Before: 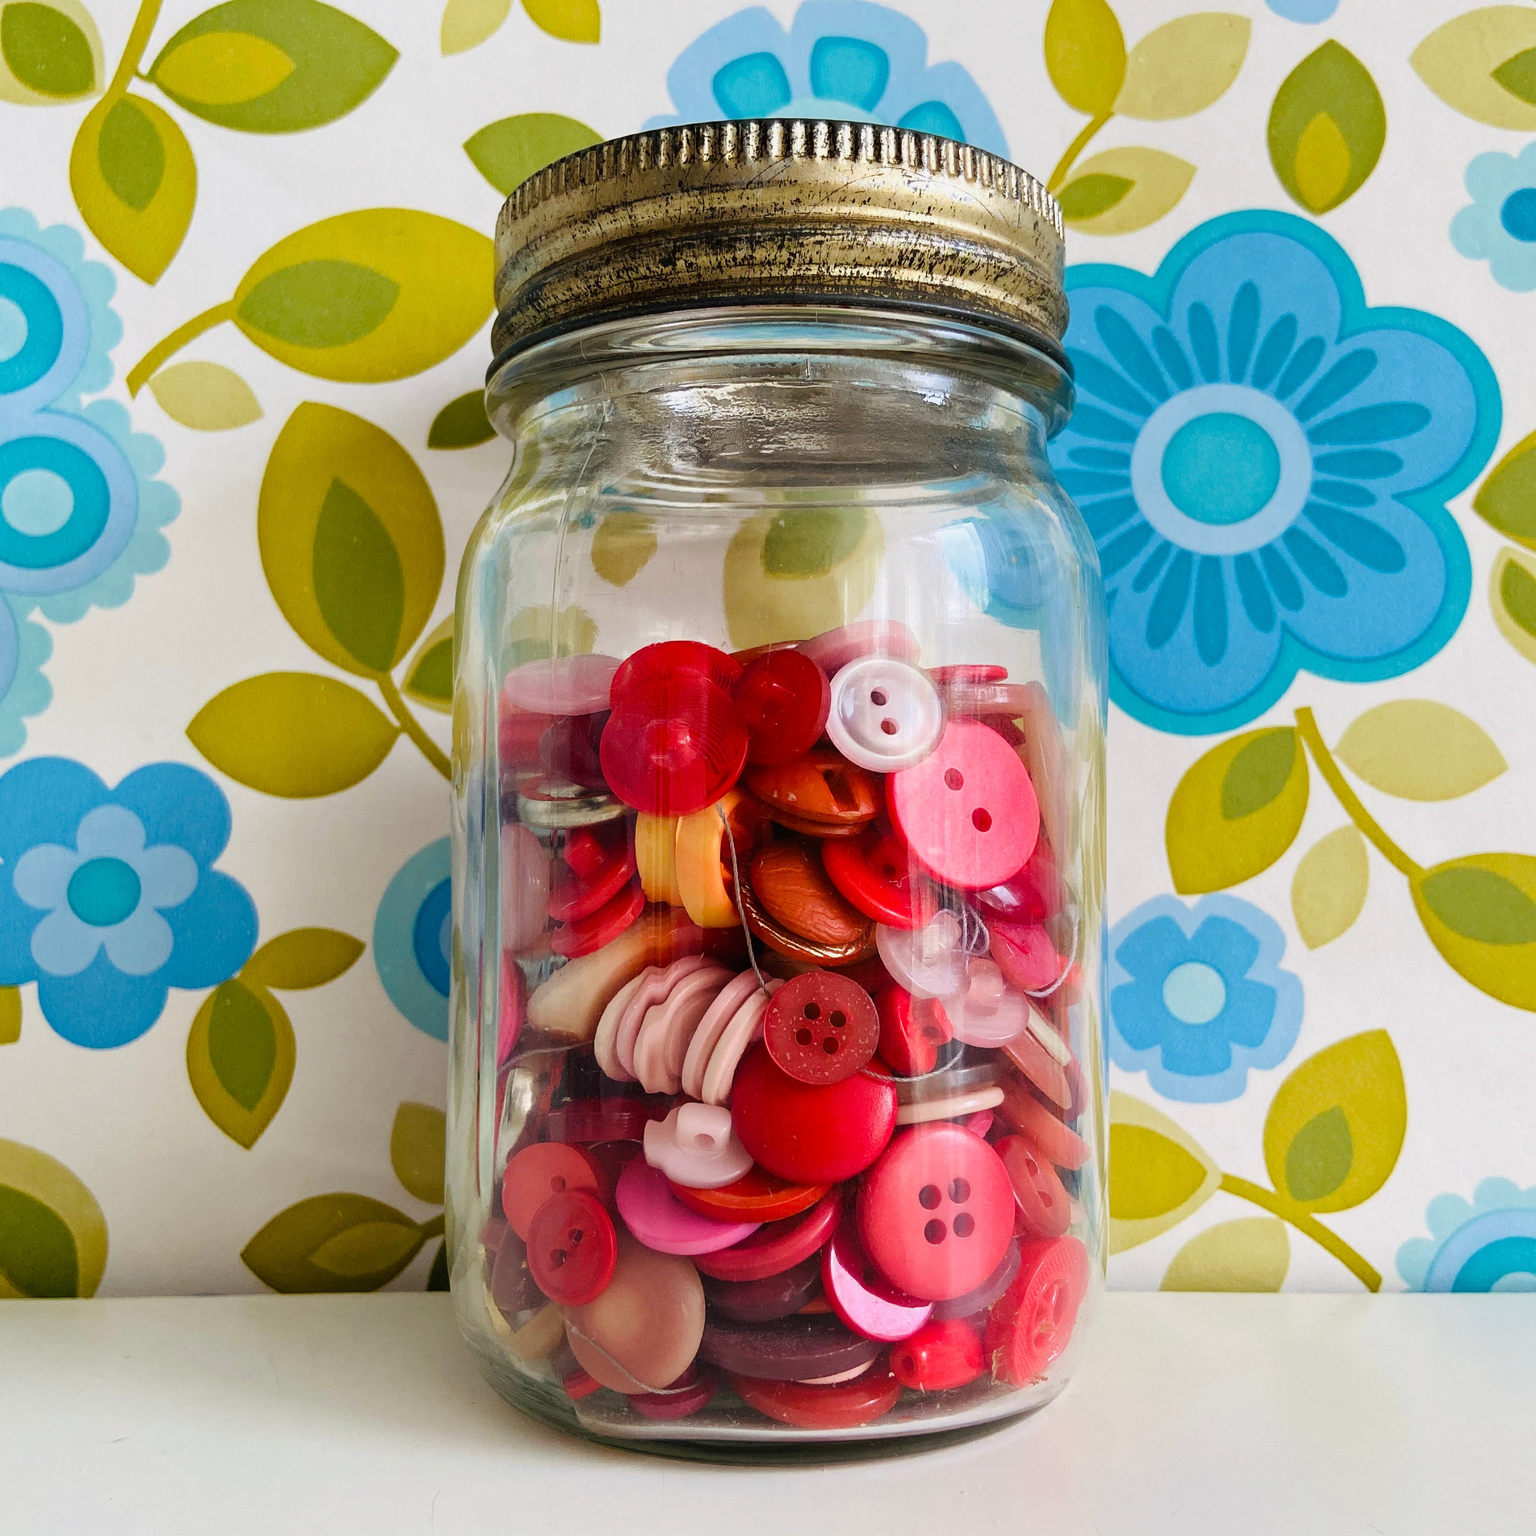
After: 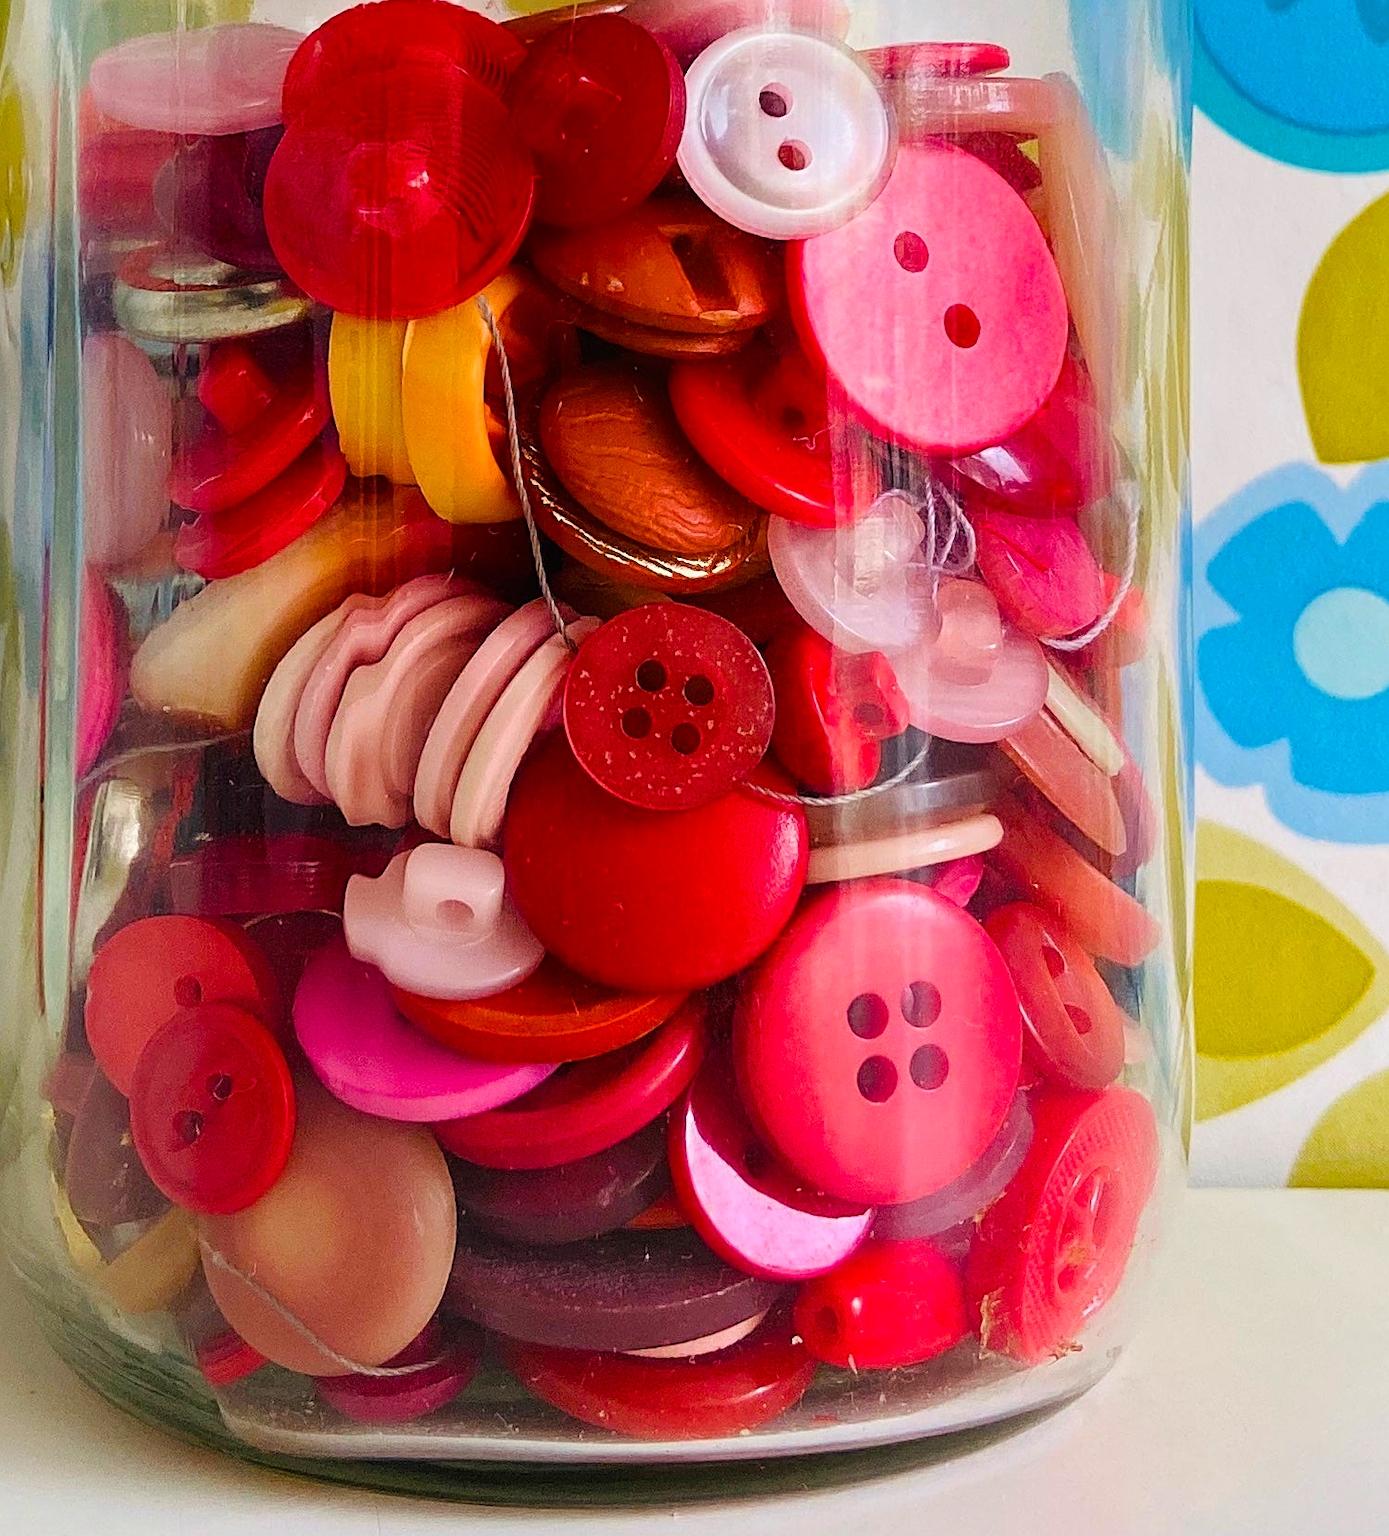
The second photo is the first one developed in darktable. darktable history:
crop: left 29.672%, top 41.786%, right 20.851%, bottom 3.487%
color balance rgb: perceptual saturation grading › global saturation 25%, global vibrance 20%
sharpen: on, module defaults
